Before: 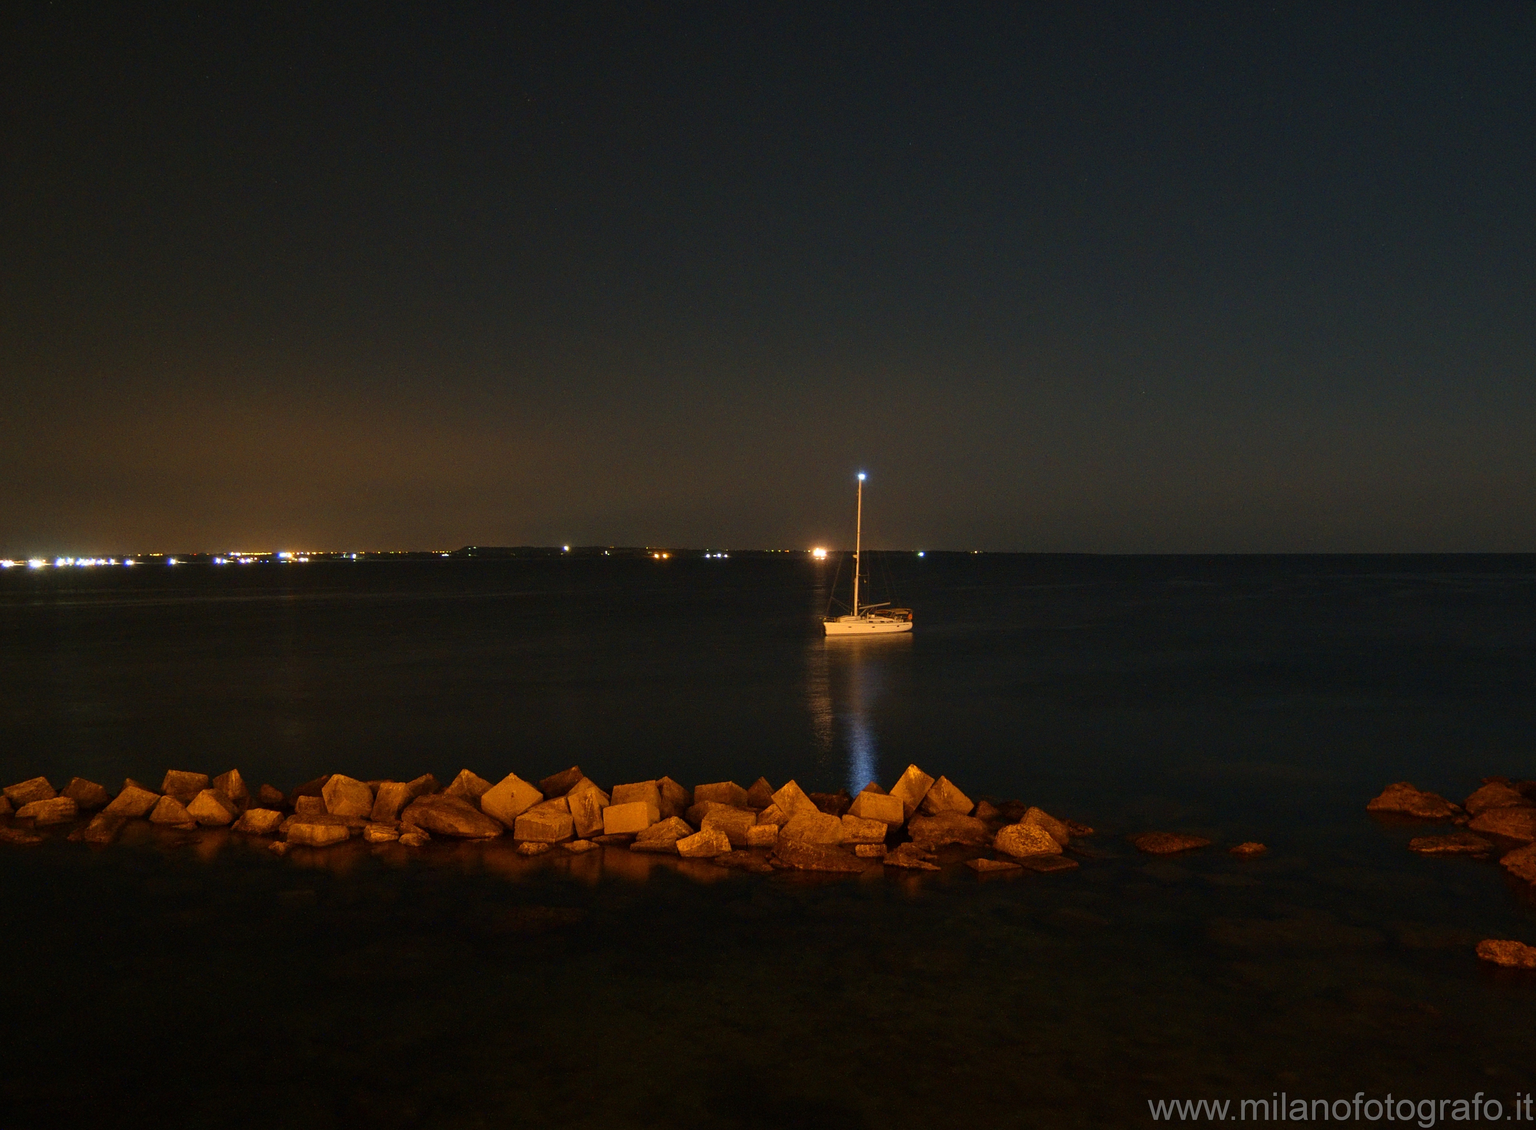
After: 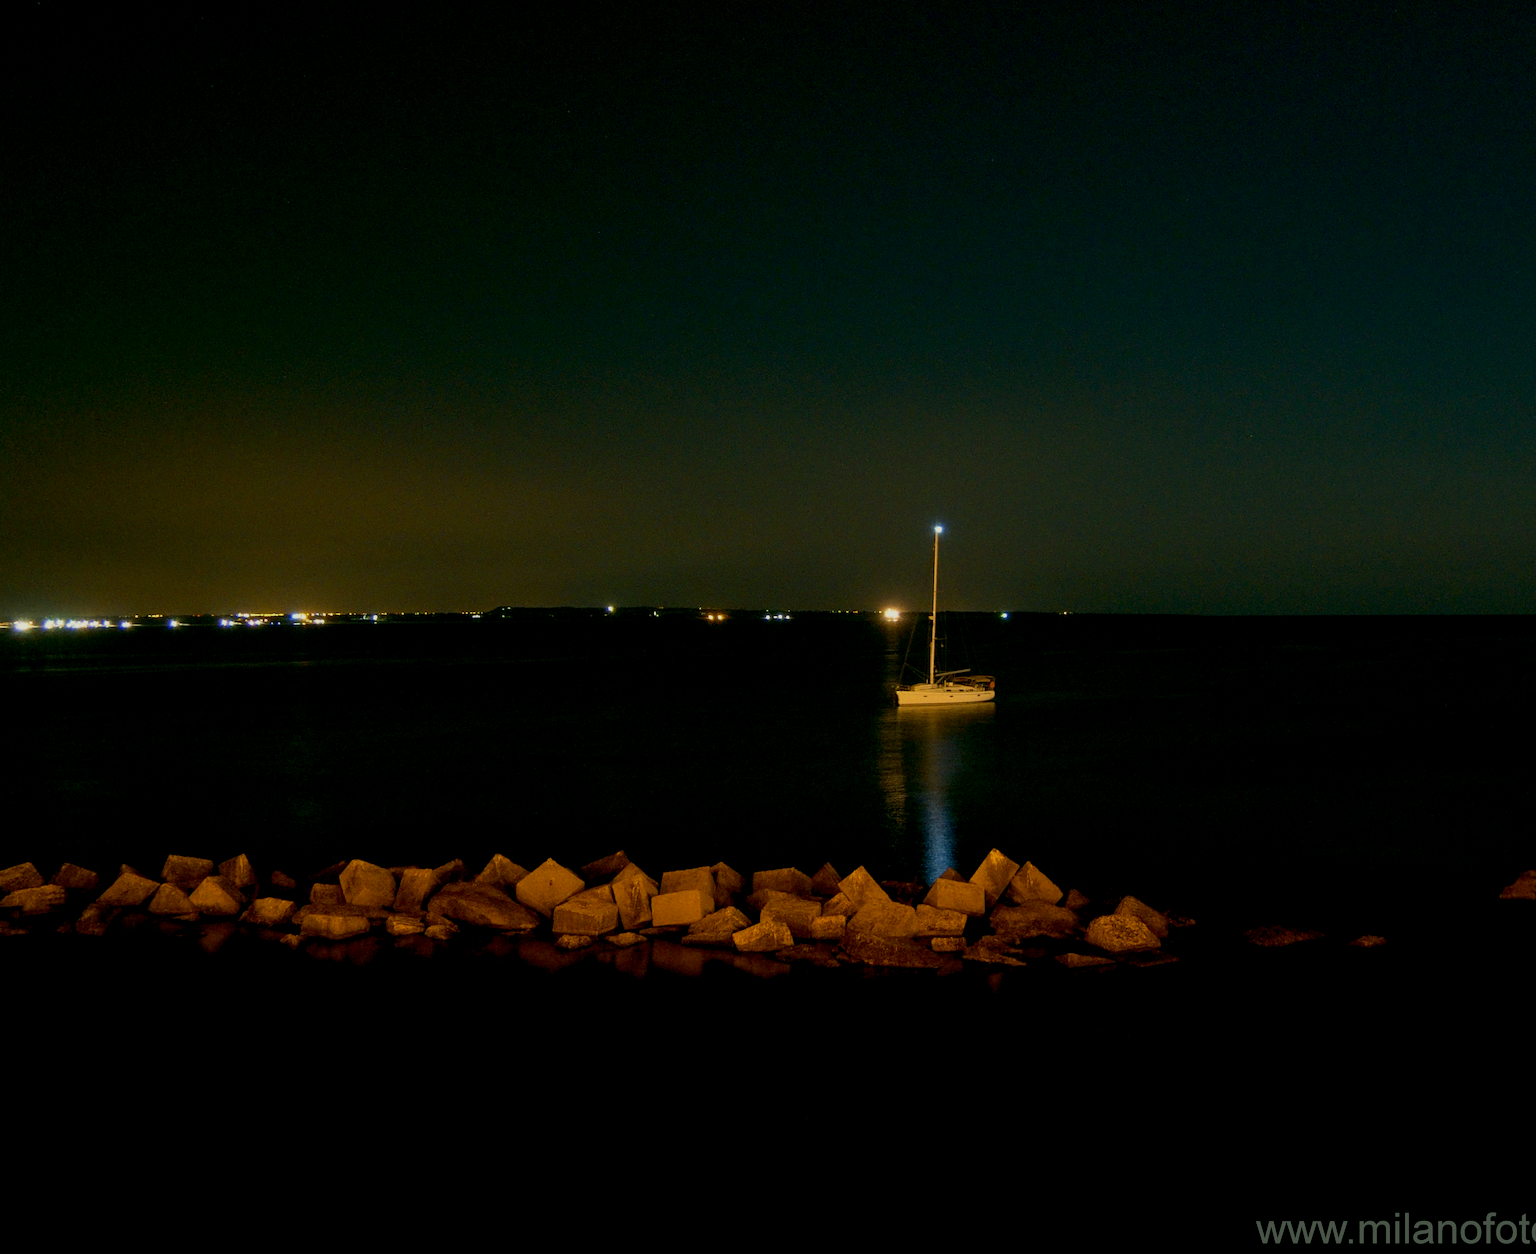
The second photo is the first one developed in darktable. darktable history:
color correction: highlights a* -0.482, highlights b* 9.48, shadows a* -9.48, shadows b* 0.803
crop and rotate: left 1.088%, right 8.807%
exposure: black level correction 0.011, exposure -0.478 EV, compensate highlight preservation false
